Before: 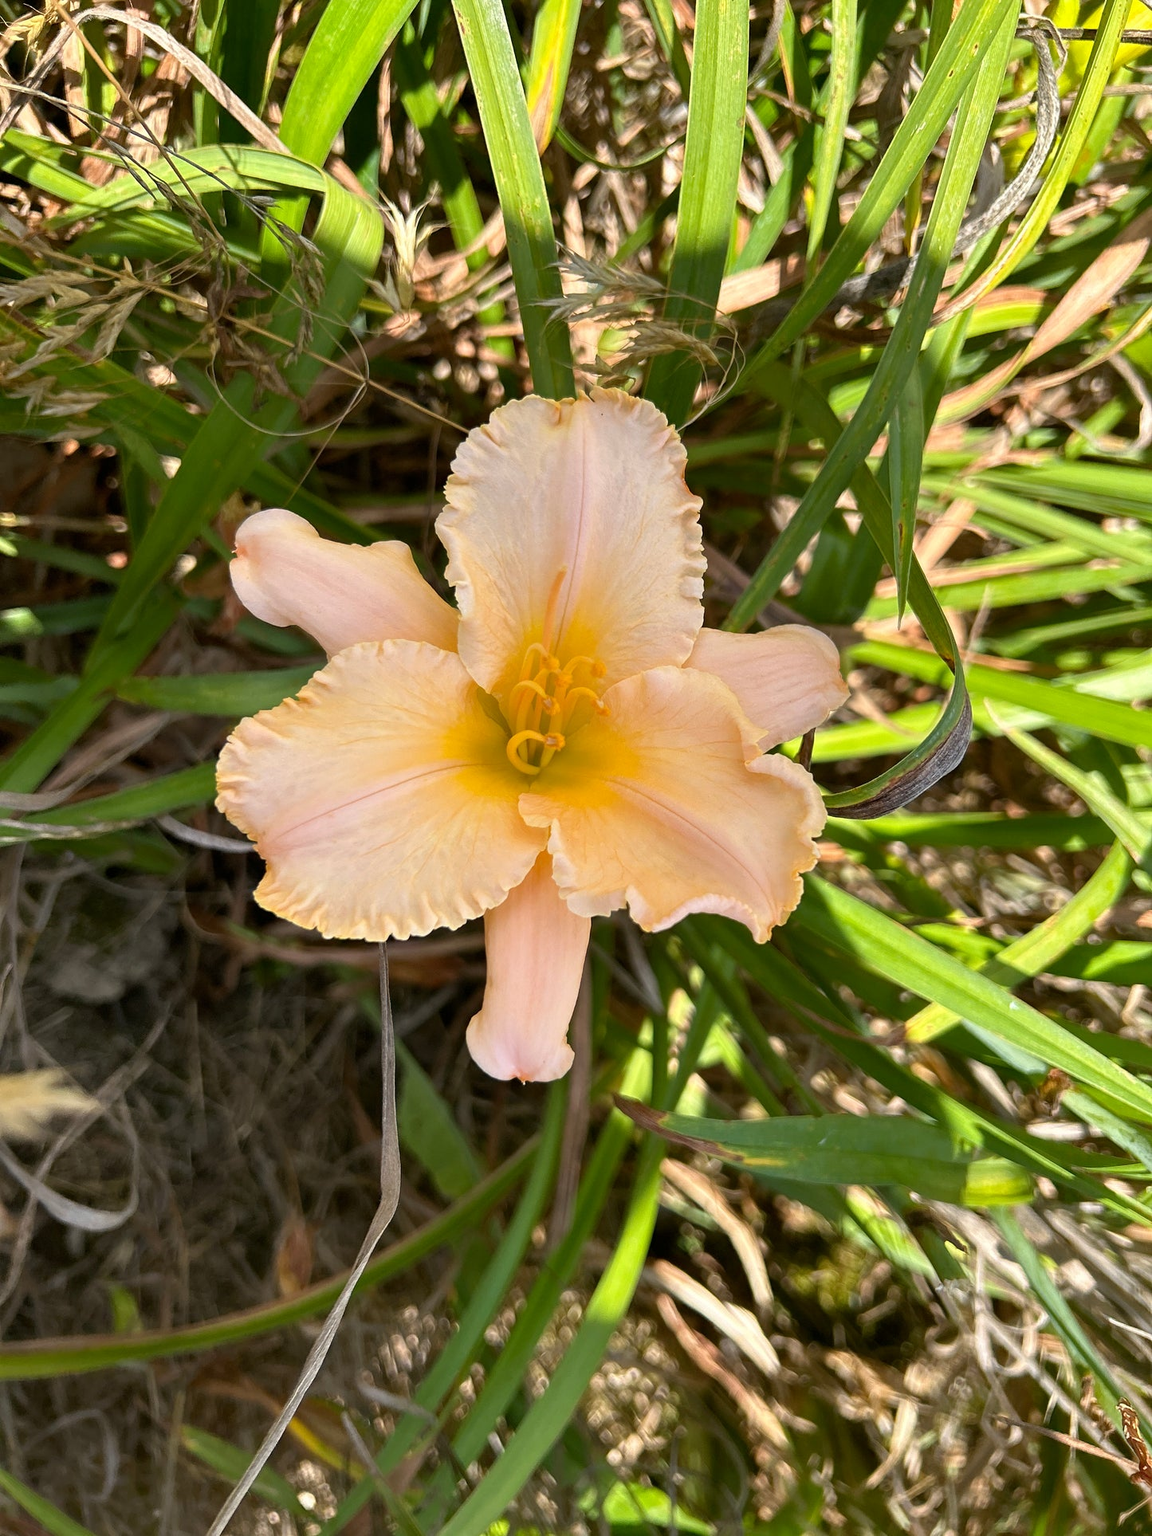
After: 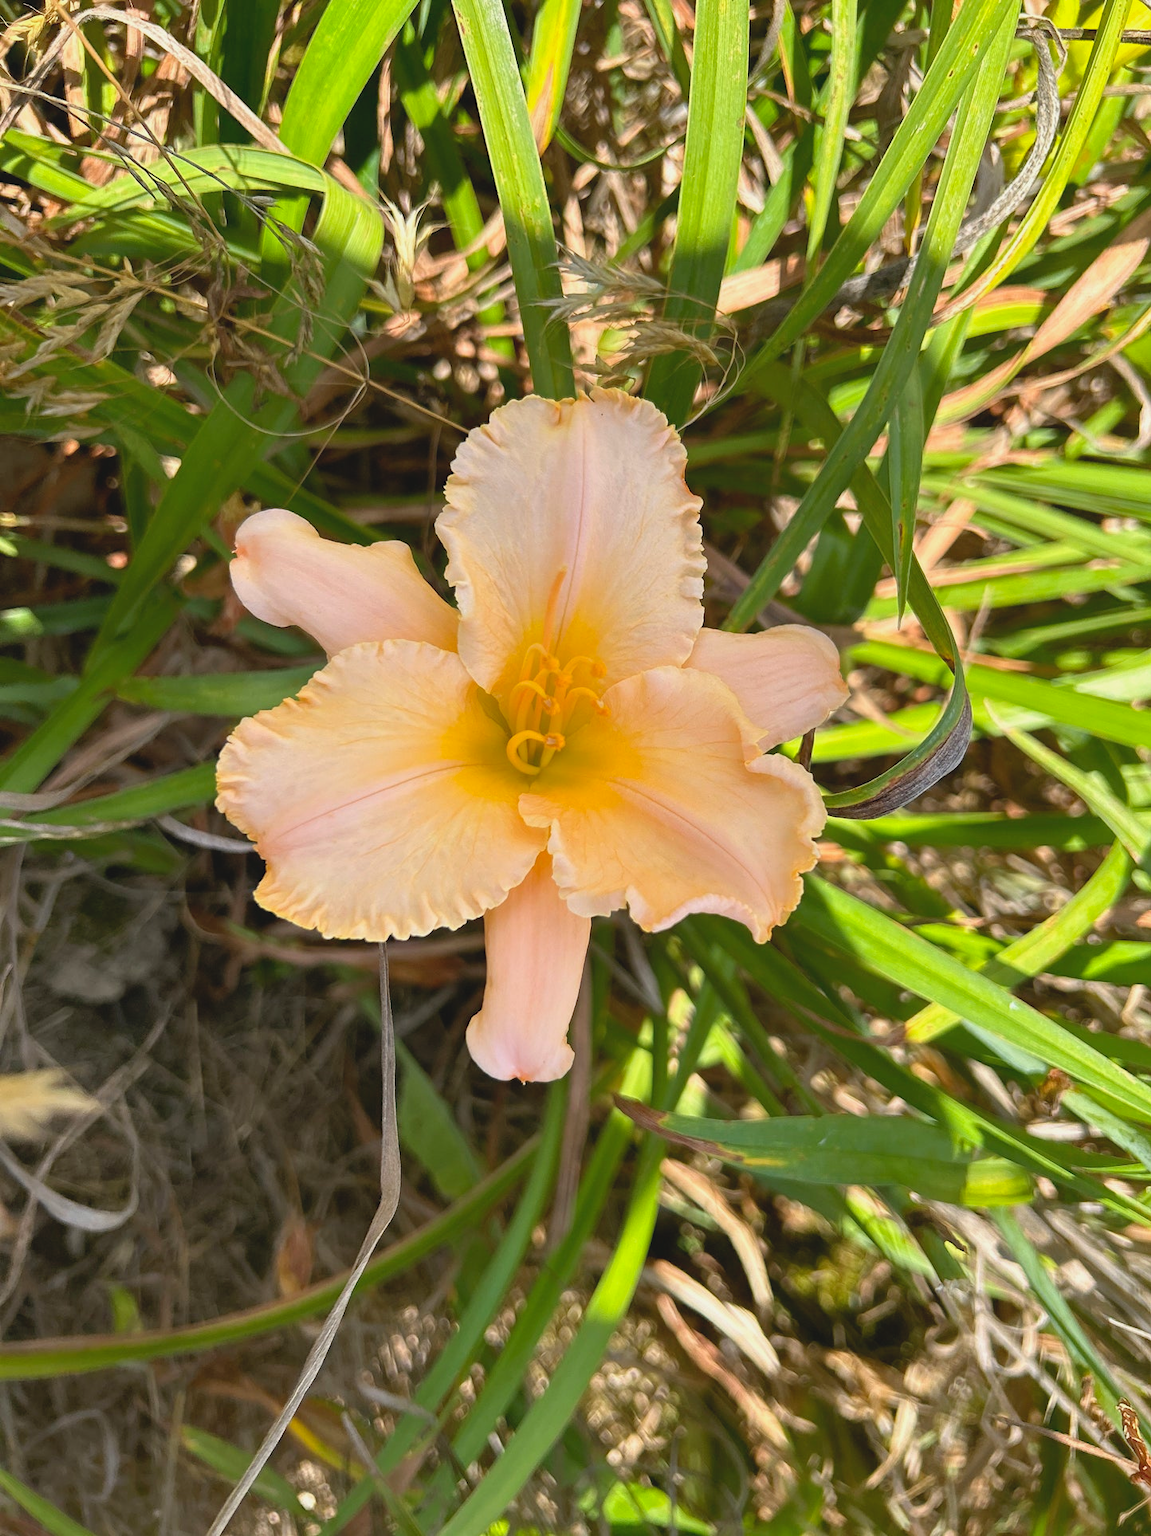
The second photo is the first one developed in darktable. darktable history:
contrast brightness saturation: contrast -0.1, brightness 0.05, saturation 0.08
